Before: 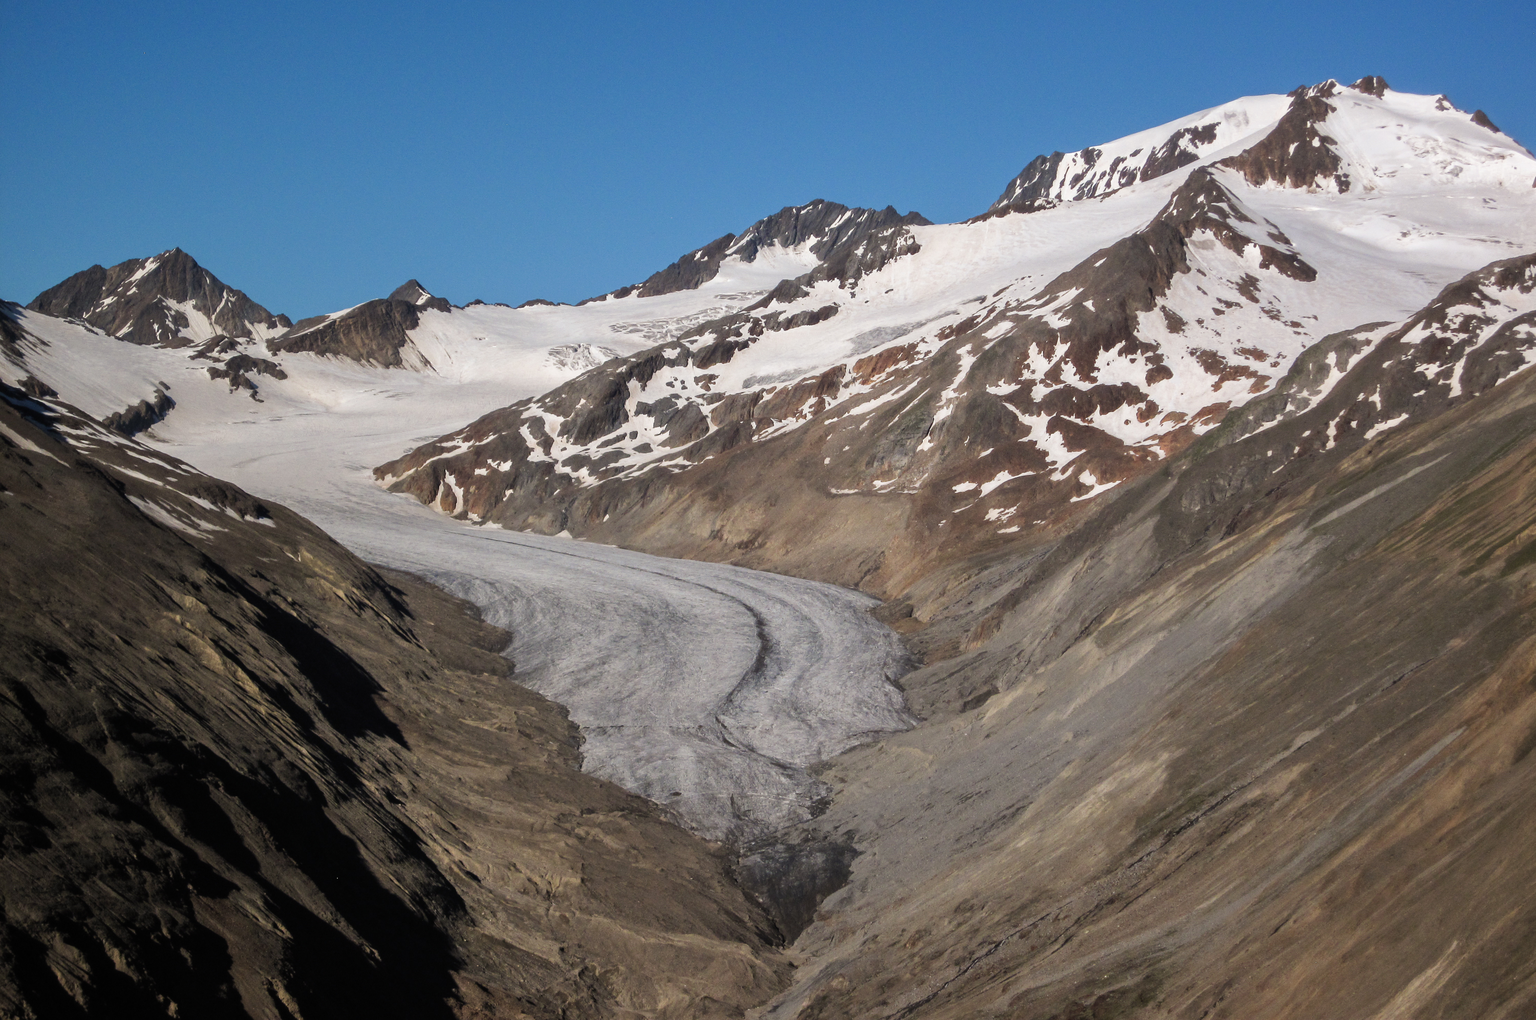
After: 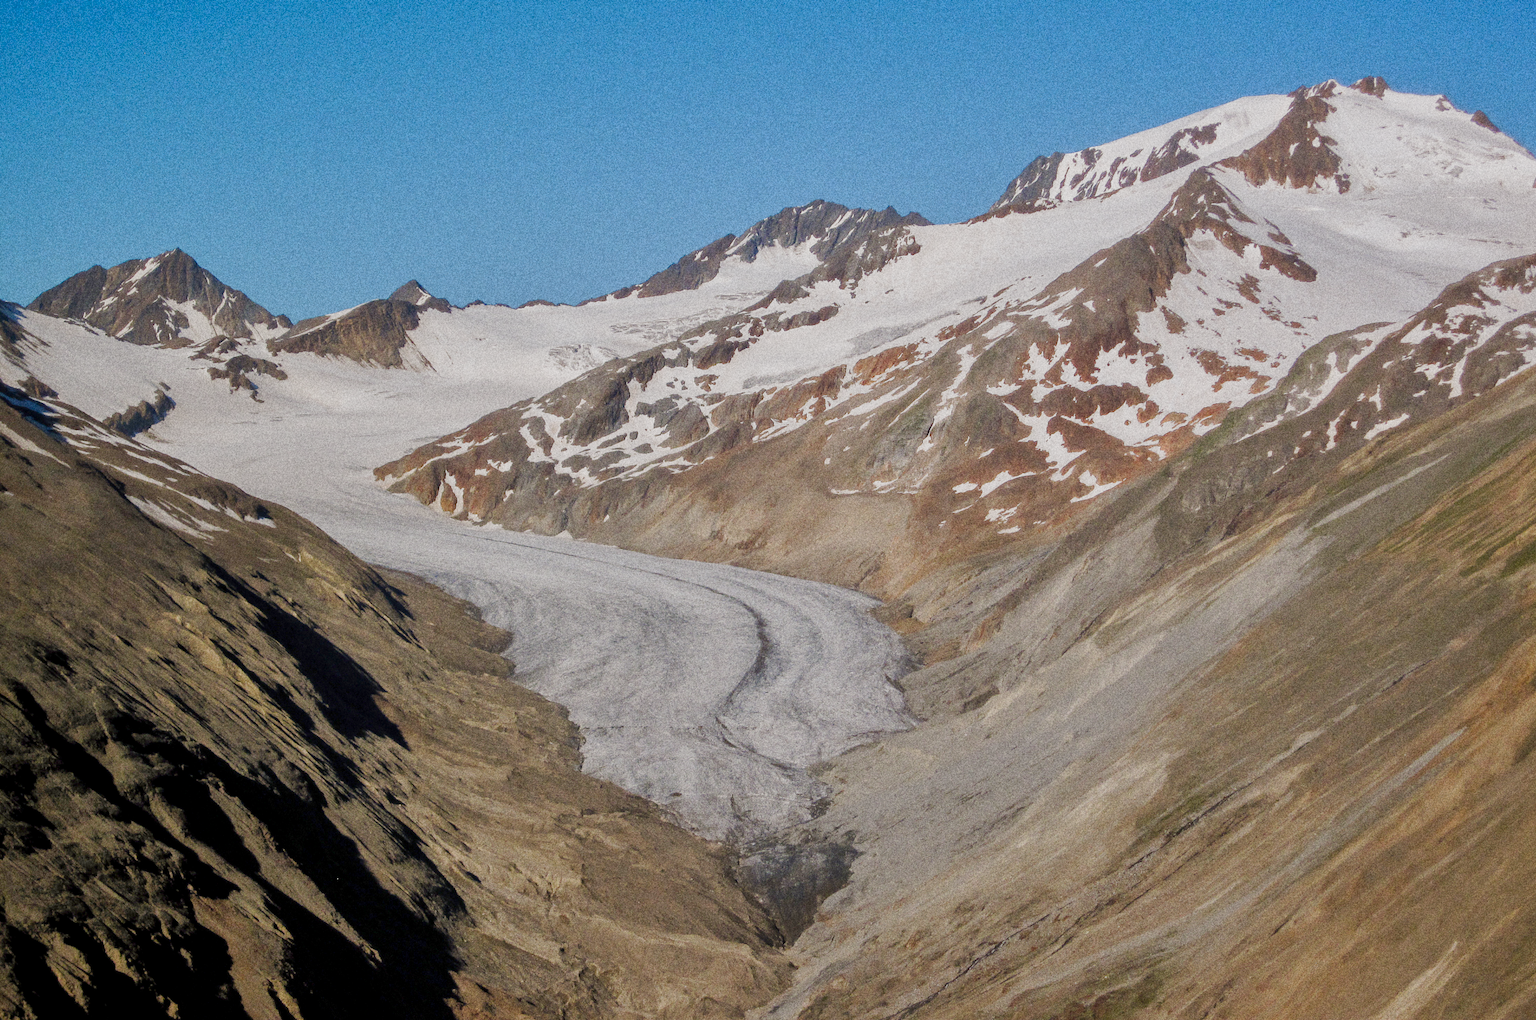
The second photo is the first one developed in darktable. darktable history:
color balance rgb: shadows lift › chroma 1%, shadows lift › hue 113°, highlights gain › chroma 0.2%, highlights gain › hue 333°, perceptual saturation grading › global saturation 20%, perceptual saturation grading › highlights -50%, perceptual saturation grading › shadows 25%, contrast -10%
shadows and highlights: on, module defaults
sharpen: radius 2.883, amount 0.868, threshold 47.523
base curve: curves: ch0 [(0, 0) (0.158, 0.273) (0.879, 0.895) (1, 1)], preserve colors none
white balance: red 1, blue 1
grain: strength 49.07%
exposure: black level correction 0.001, exposure -0.2 EV, compensate highlight preservation false
contrast brightness saturation: contrast 0.04, saturation 0.07
